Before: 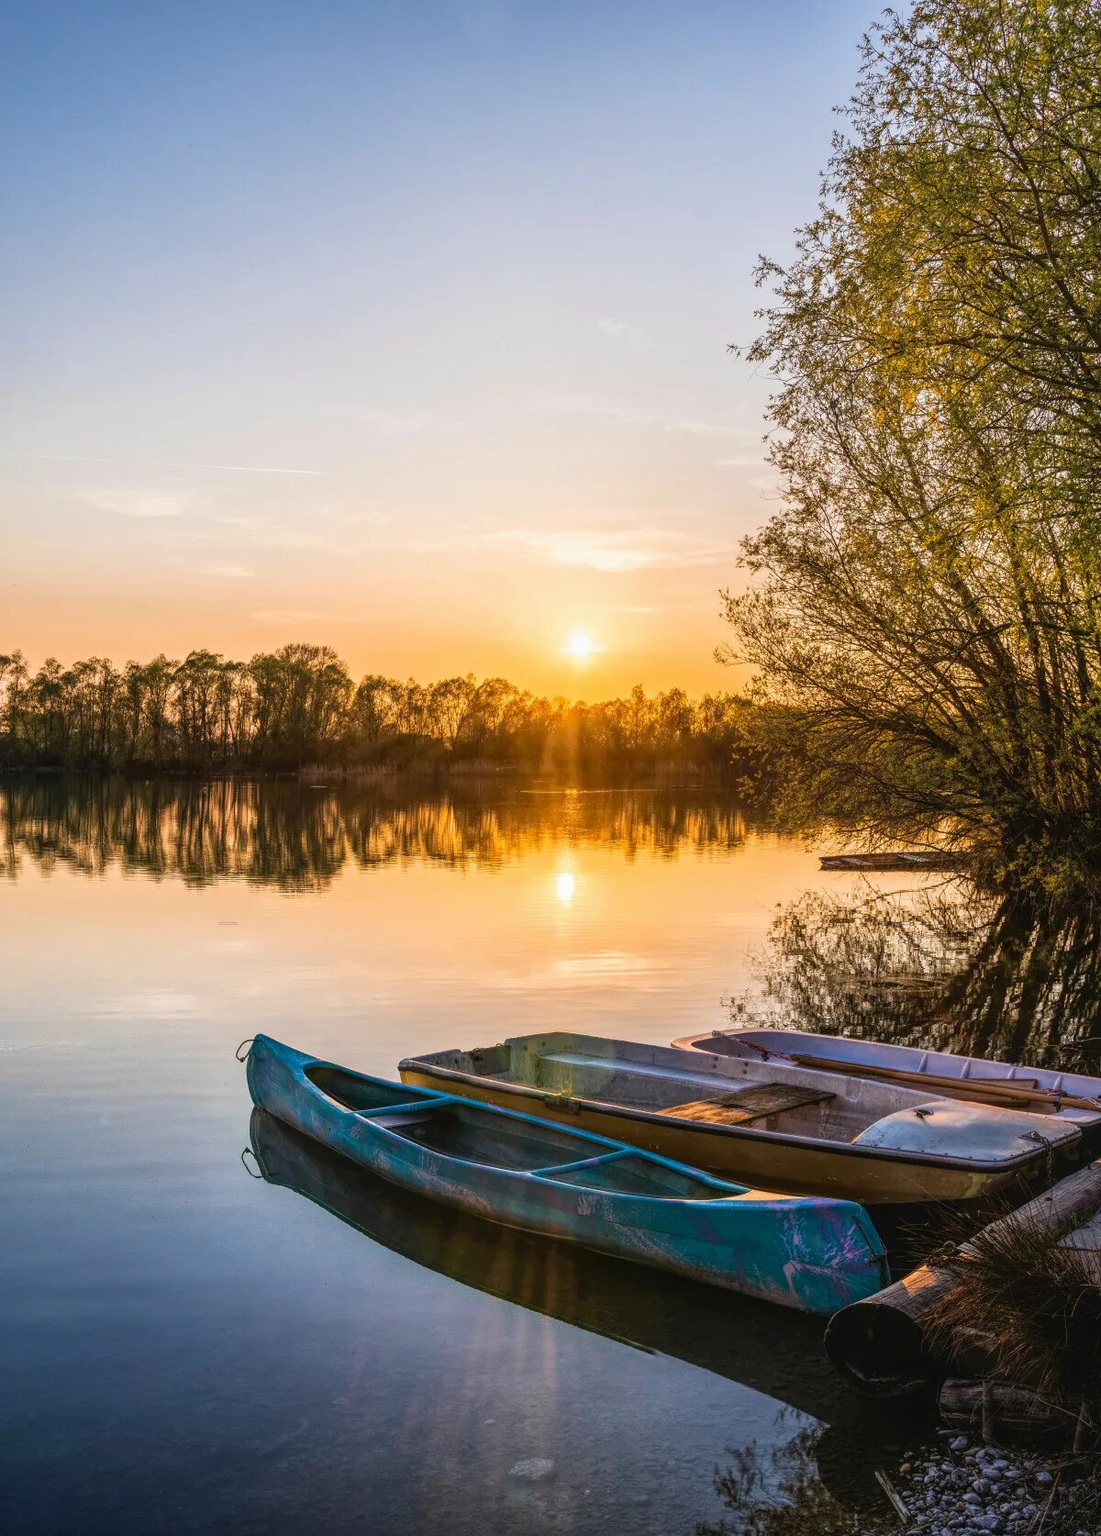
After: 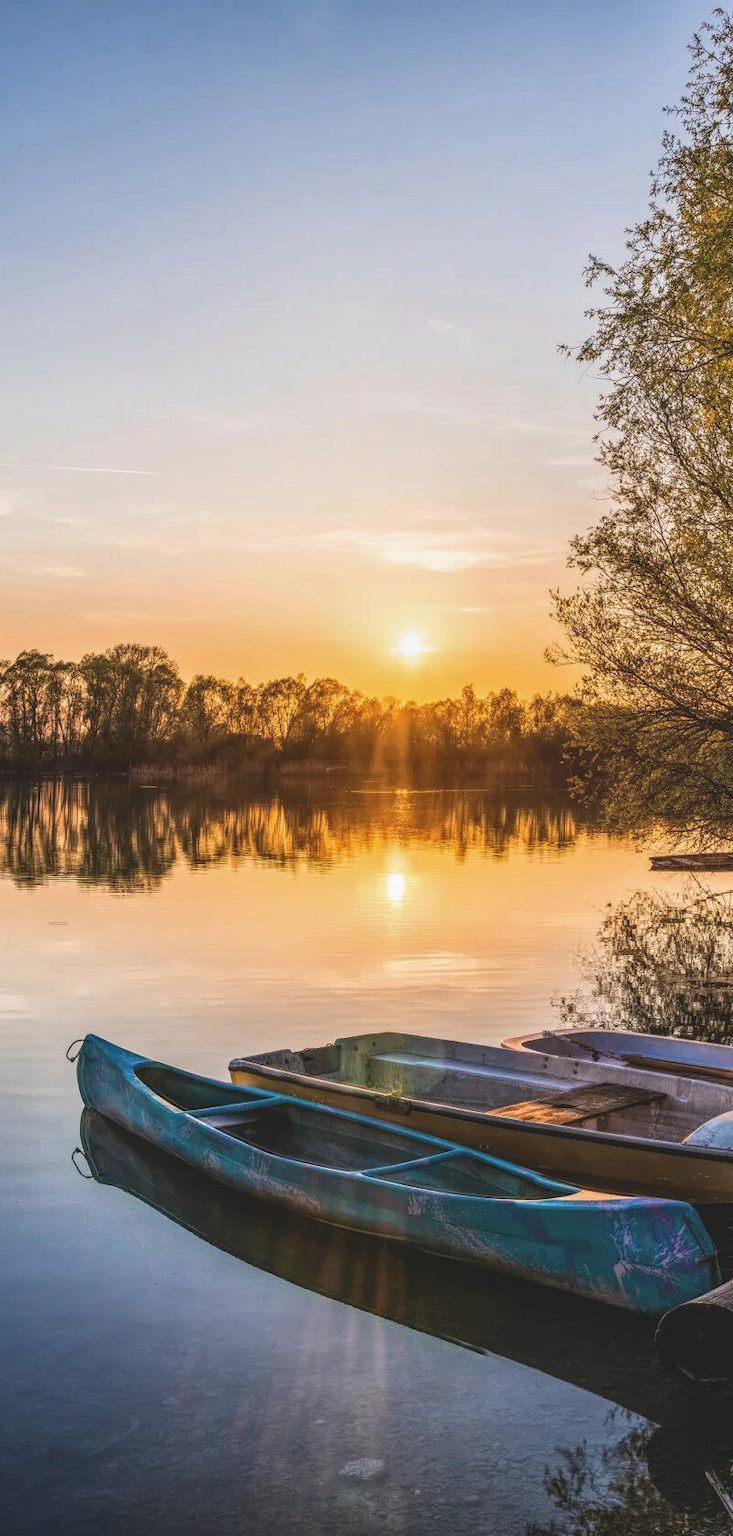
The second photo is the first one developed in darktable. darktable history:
exposure: black level correction -0.015, exposure -0.125 EV, compensate highlight preservation false
crop: left 15.419%, right 17.914%
bloom: size 3%, threshold 100%, strength 0%
local contrast: on, module defaults
